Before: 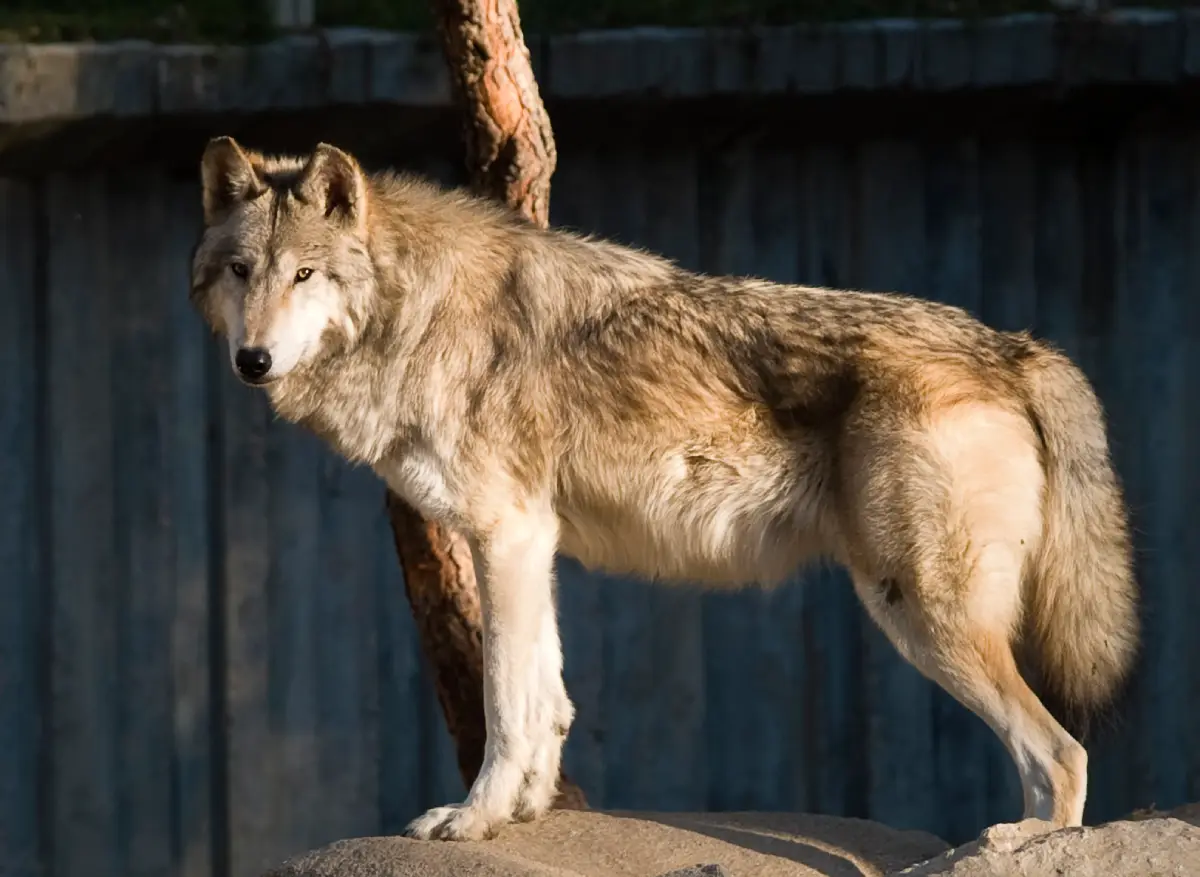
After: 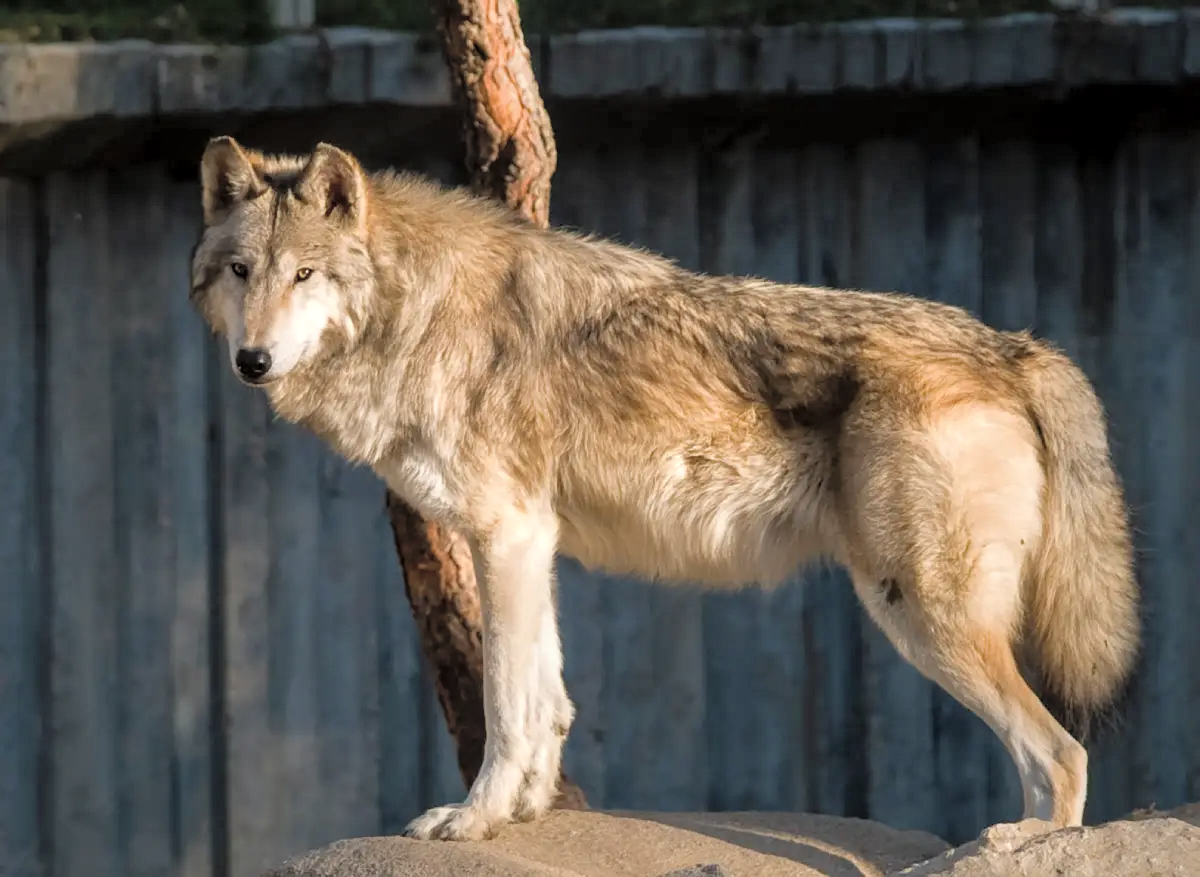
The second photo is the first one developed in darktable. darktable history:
tone curve: curves: ch0 [(0, 0) (0.004, 0.008) (0.077, 0.156) (0.169, 0.29) (0.774, 0.774) (1, 1)], color space Lab, independent channels, preserve colors none
local contrast: on, module defaults
